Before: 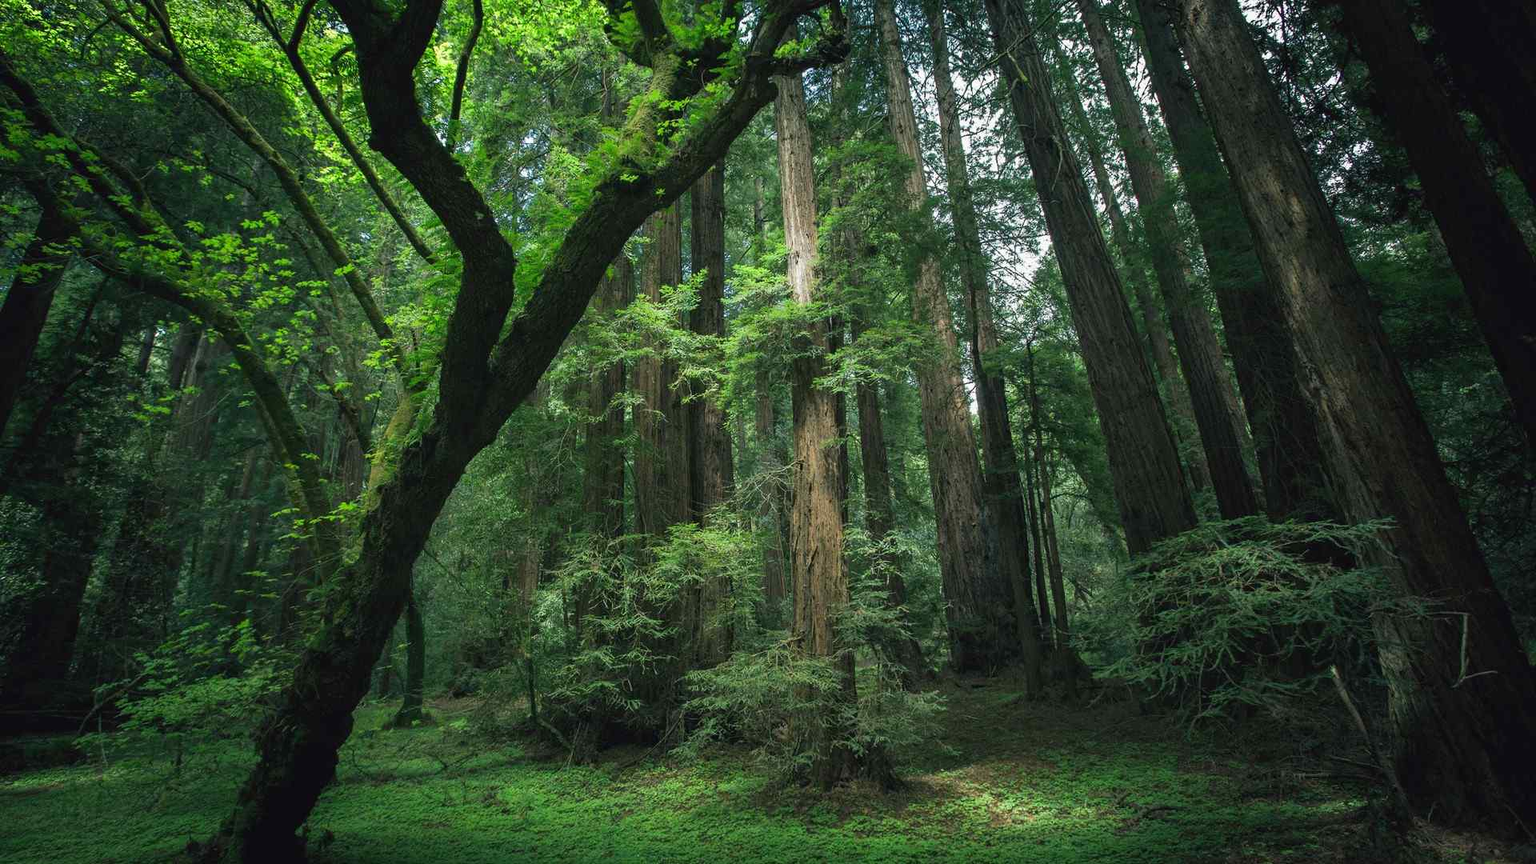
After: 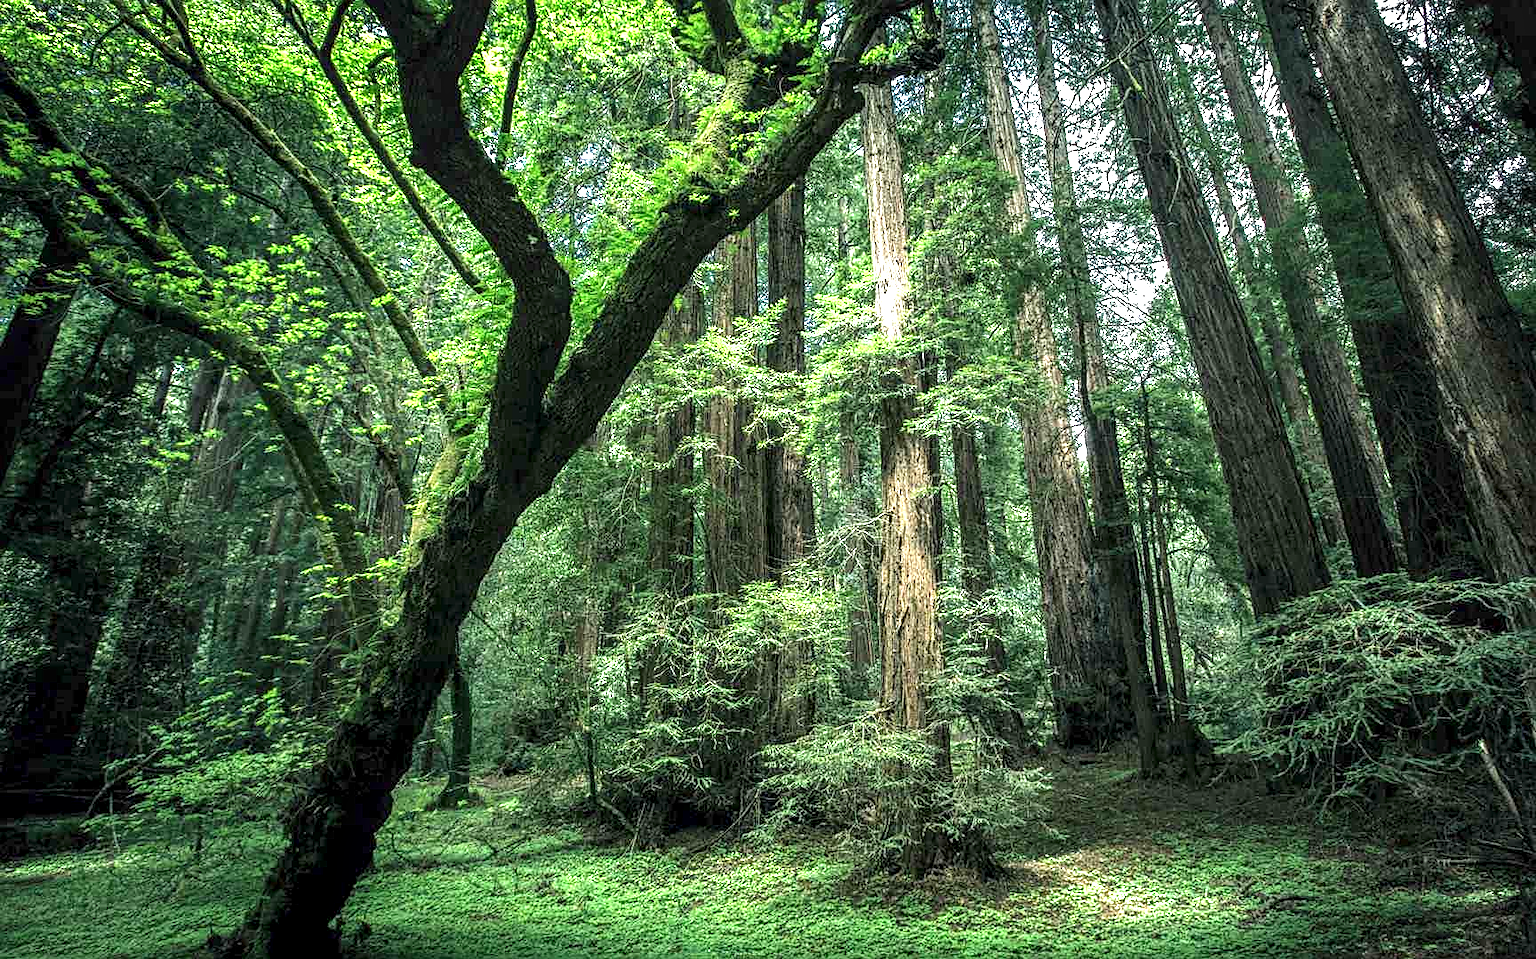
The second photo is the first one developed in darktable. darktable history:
crop: right 9.52%, bottom 0.05%
local contrast: highlights 18%, detail 186%
exposure: black level correction 0, exposure 1.095 EV, compensate exposure bias true, compensate highlight preservation false
sharpen: amount 0.489
contrast equalizer: y [[0.5, 0.486, 0.447, 0.446, 0.489, 0.5], [0.5 ×6], [0.5 ×6], [0 ×6], [0 ×6]], mix 0.284
